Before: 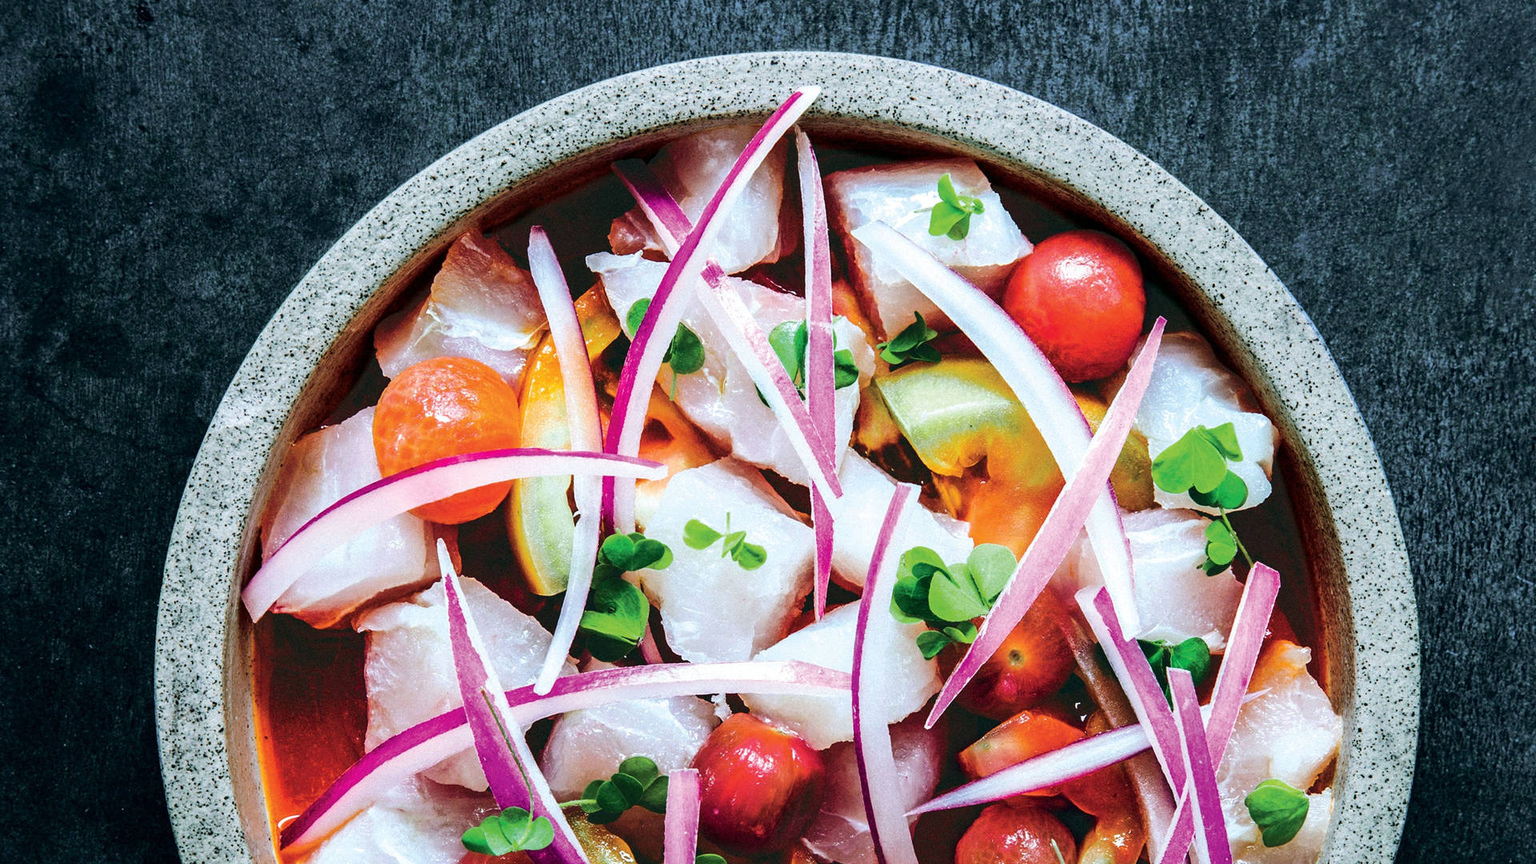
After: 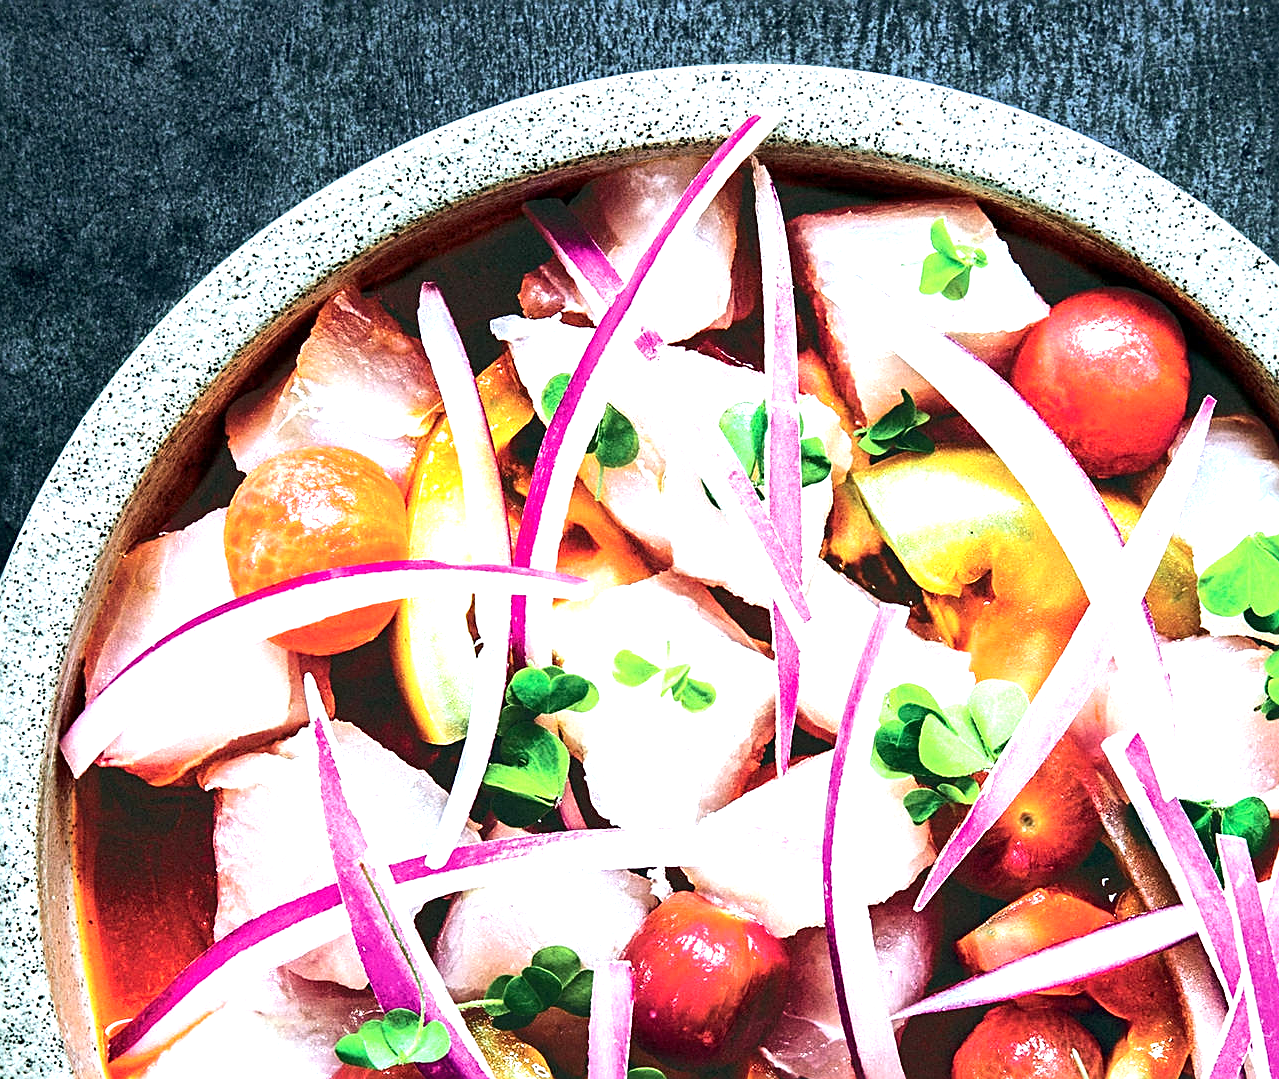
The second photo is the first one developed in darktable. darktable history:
crop and rotate: left 12.648%, right 20.685%
exposure: exposure 0.781 EV, compensate highlight preservation false
tone equalizer: -8 EV -0.001 EV, -7 EV 0.001 EV, -6 EV -0.002 EV, -5 EV -0.003 EV, -4 EV -0.062 EV, -3 EV -0.222 EV, -2 EV -0.267 EV, -1 EV 0.105 EV, +0 EV 0.303 EV
local contrast: mode bilateral grid, contrast 20, coarseness 50, detail 120%, midtone range 0.2
sharpen: on, module defaults
